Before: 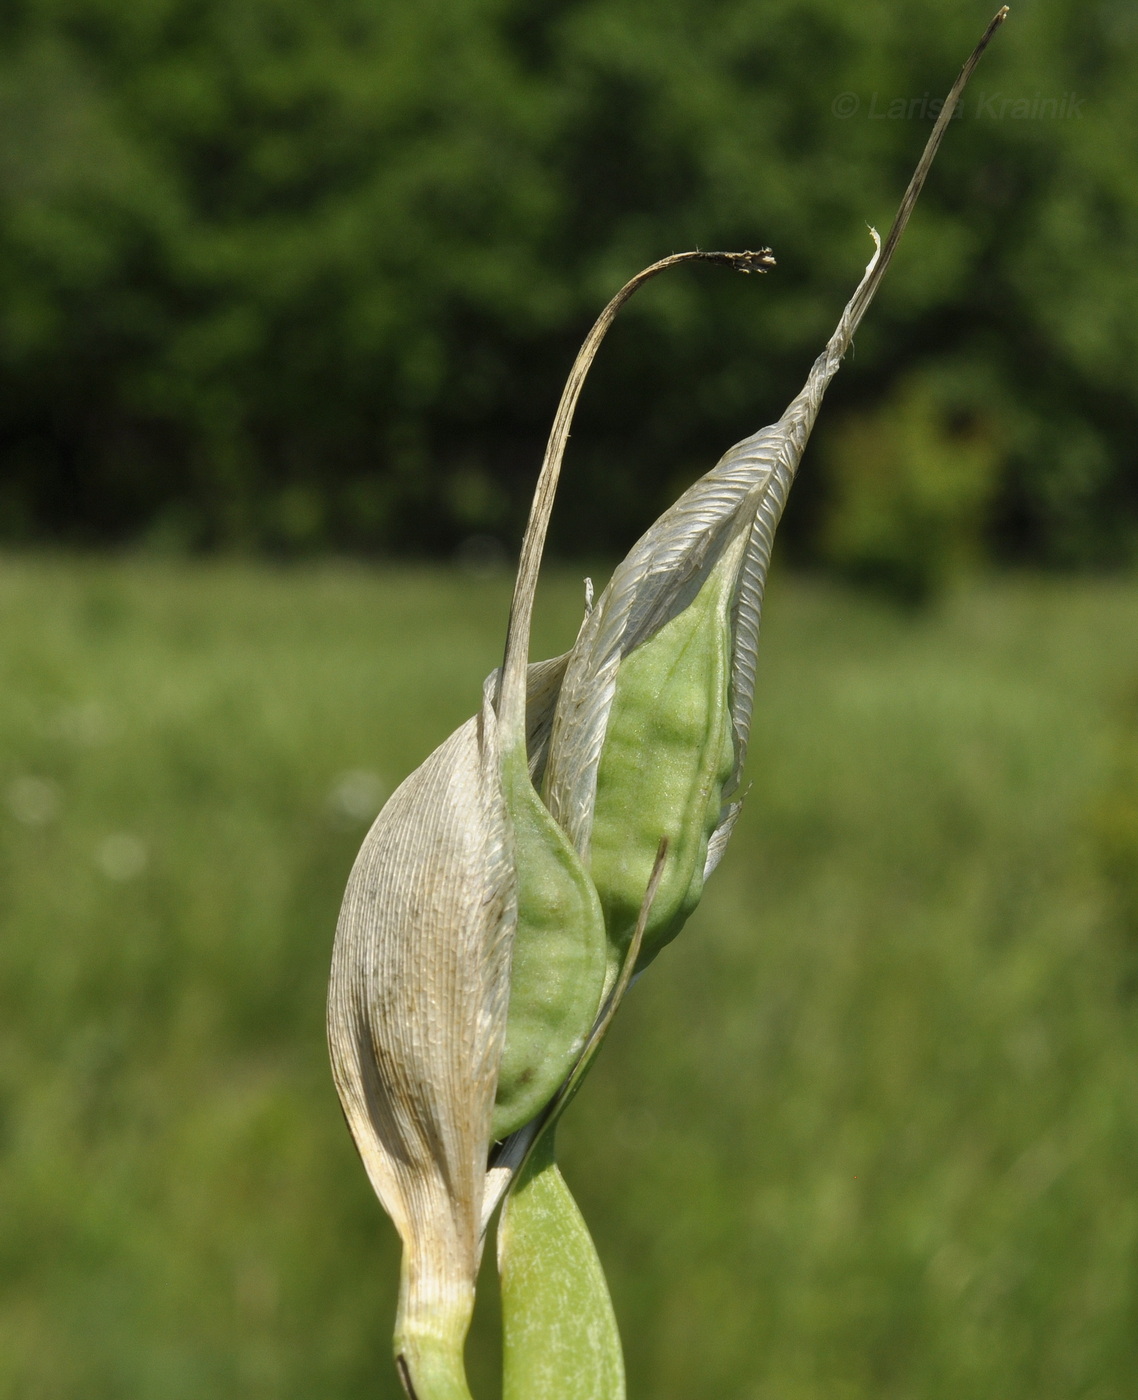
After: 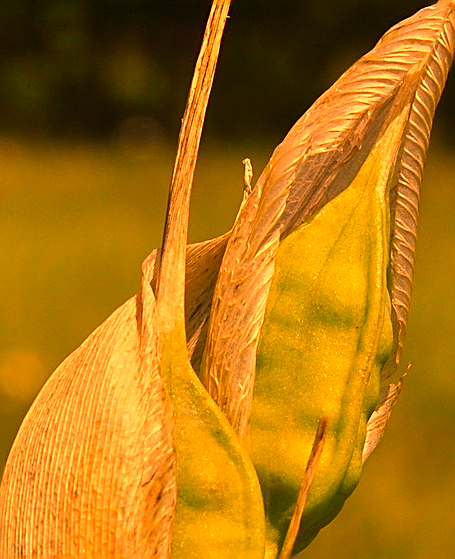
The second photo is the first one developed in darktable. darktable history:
color contrast: green-magenta contrast 1.69, blue-yellow contrast 1.49
crop: left 30%, top 30%, right 30%, bottom 30%
white balance: red 1.467, blue 0.684
sharpen: amount 0.75
